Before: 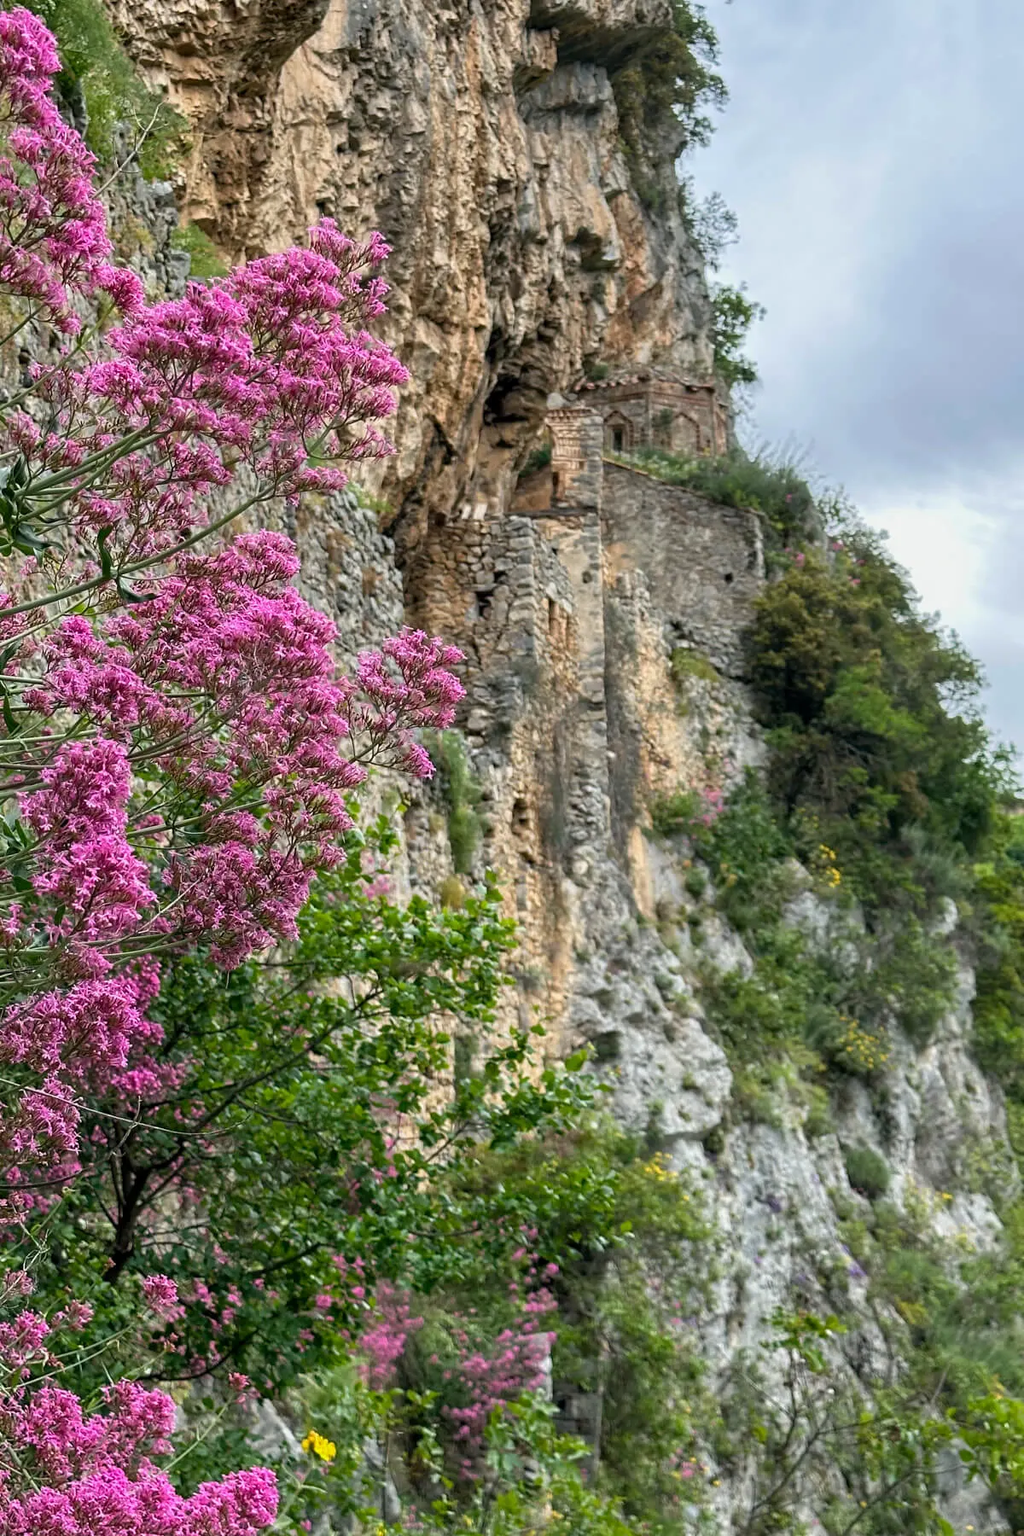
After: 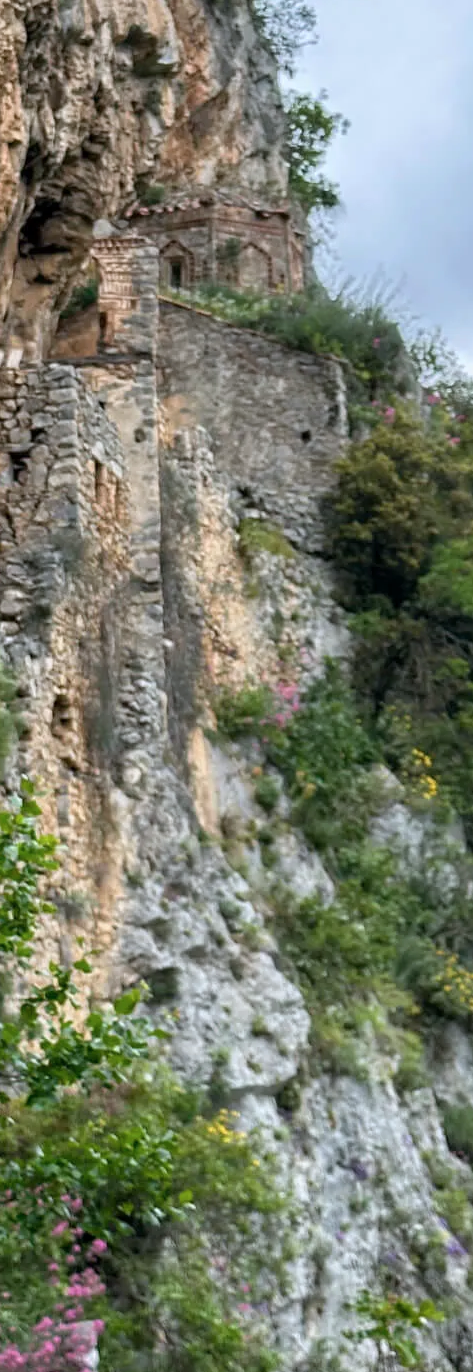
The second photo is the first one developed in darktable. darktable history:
color correction: highlights a* -0.137, highlights b* -5.91, shadows a* -0.137, shadows b* -0.137
crop: left 45.721%, top 13.393%, right 14.118%, bottom 10.01%
